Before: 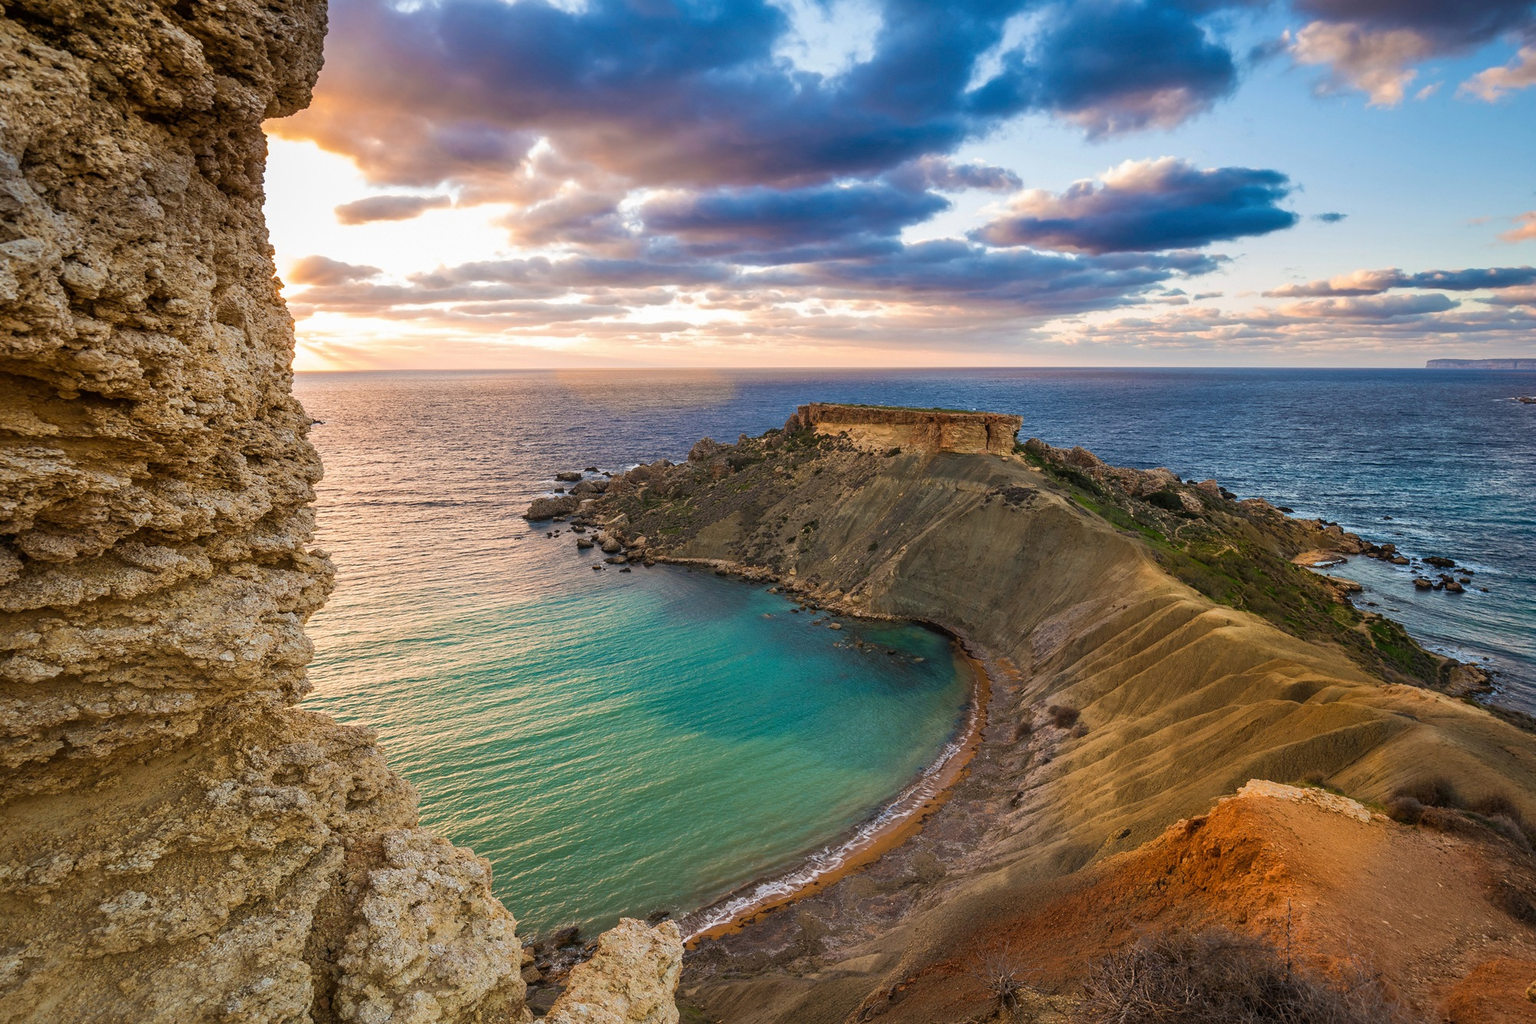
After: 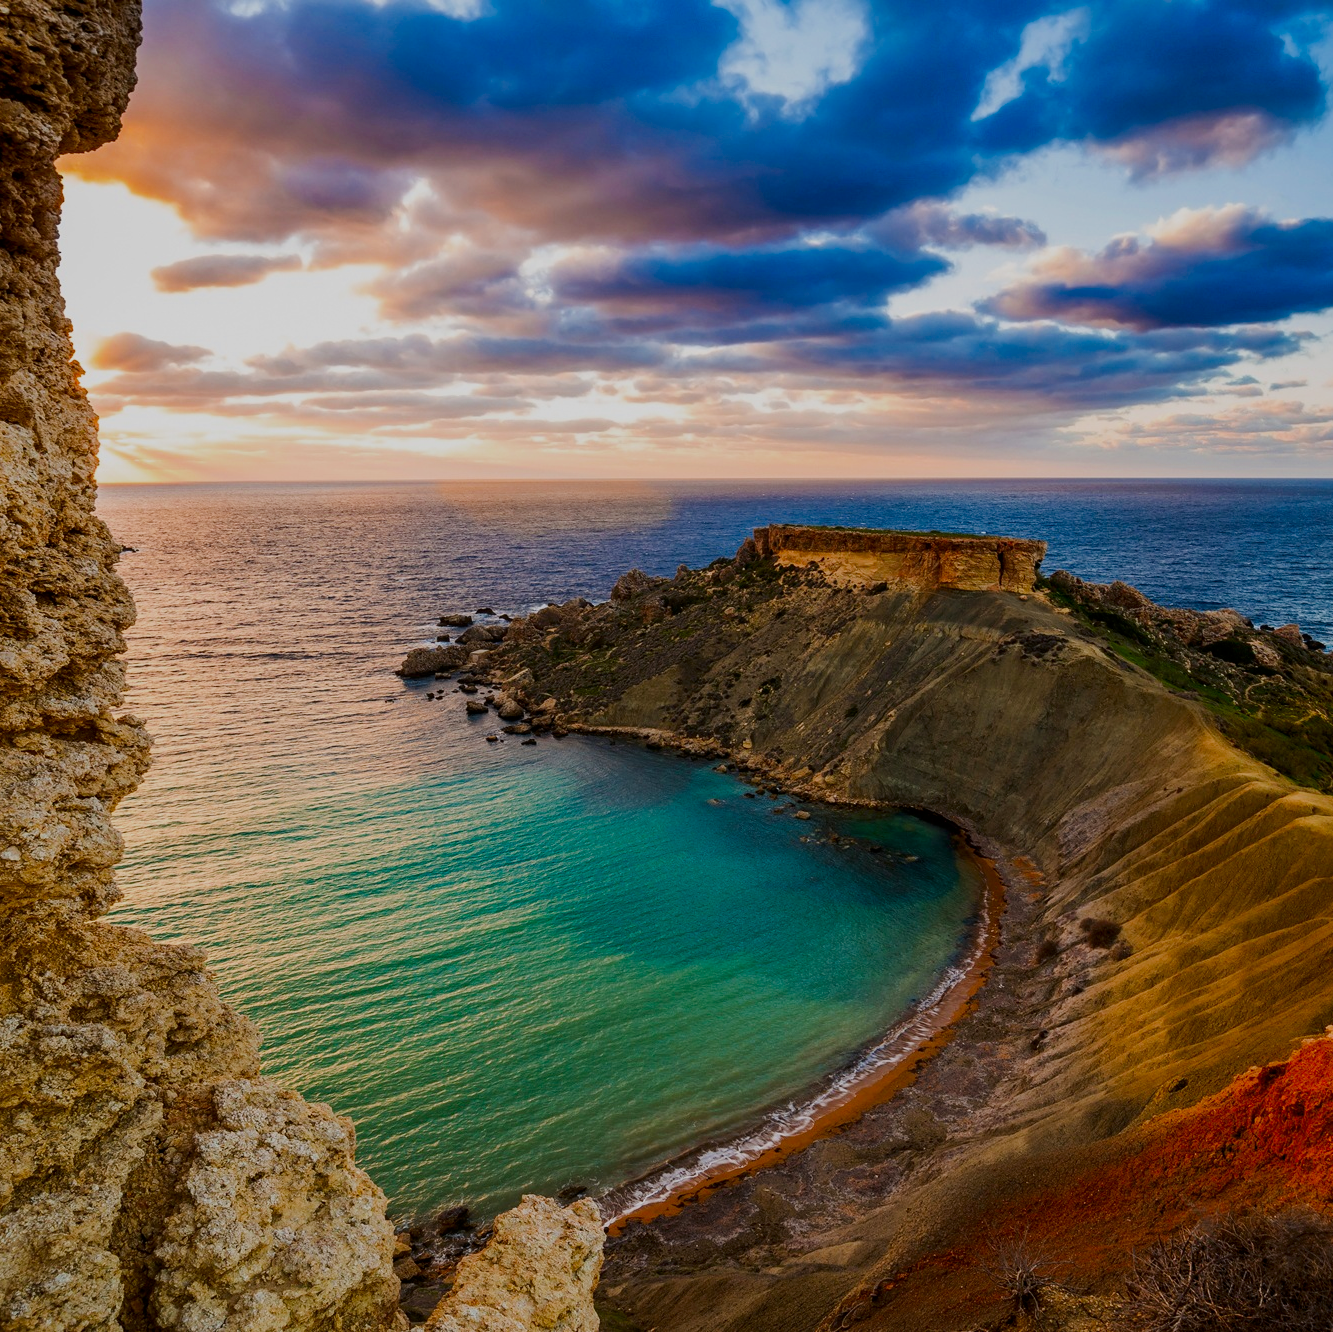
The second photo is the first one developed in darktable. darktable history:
vibrance: vibrance 95.34%
filmic rgb: black relative exposure -7.65 EV, white relative exposure 4.56 EV, hardness 3.61
contrast brightness saturation: contrast 0.12, brightness -0.12, saturation 0.2
crop and rotate: left 14.292%, right 19.041%
